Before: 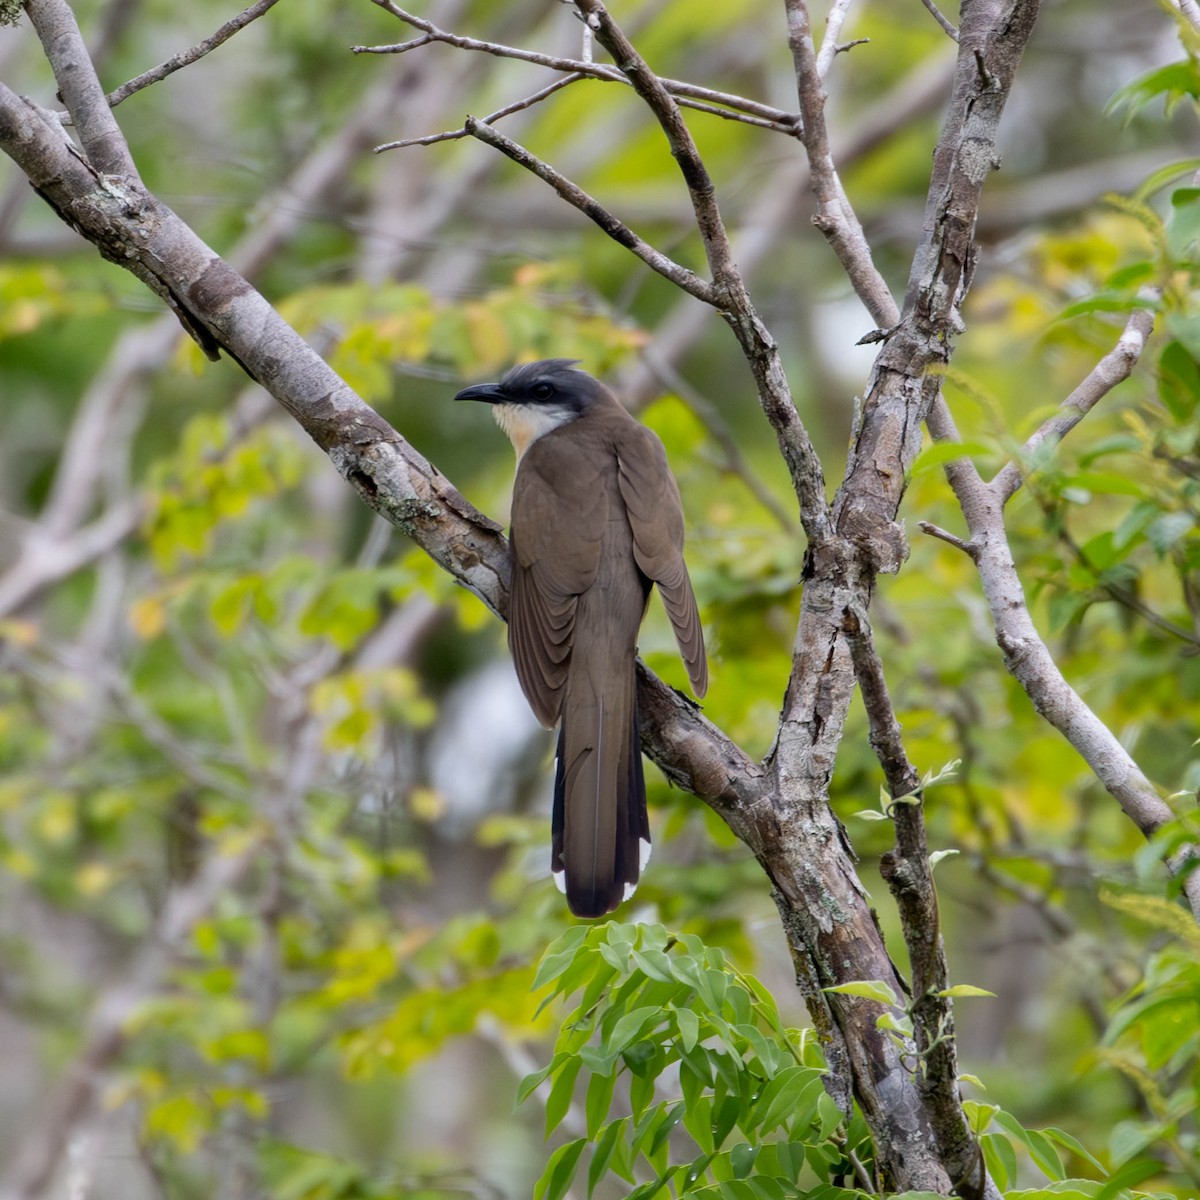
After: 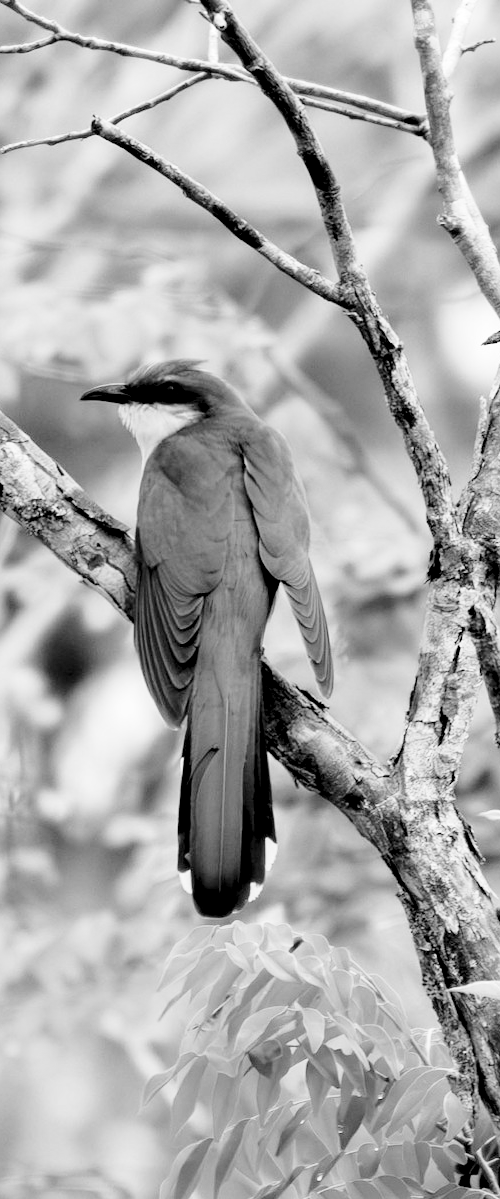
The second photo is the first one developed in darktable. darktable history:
crop: left 31.229%, right 27.105%
base curve: curves: ch0 [(0, 0) (0.028, 0.03) (0.121, 0.232) (0.46, 0.748) (0.859, 0.968) (1, 1)], preserve colors none
monochrome: on, module defaults
rgb levels: levels [[0.013, 0.434, 0.89], [0, 0.5, 1], [0, 0.5, 1]]
